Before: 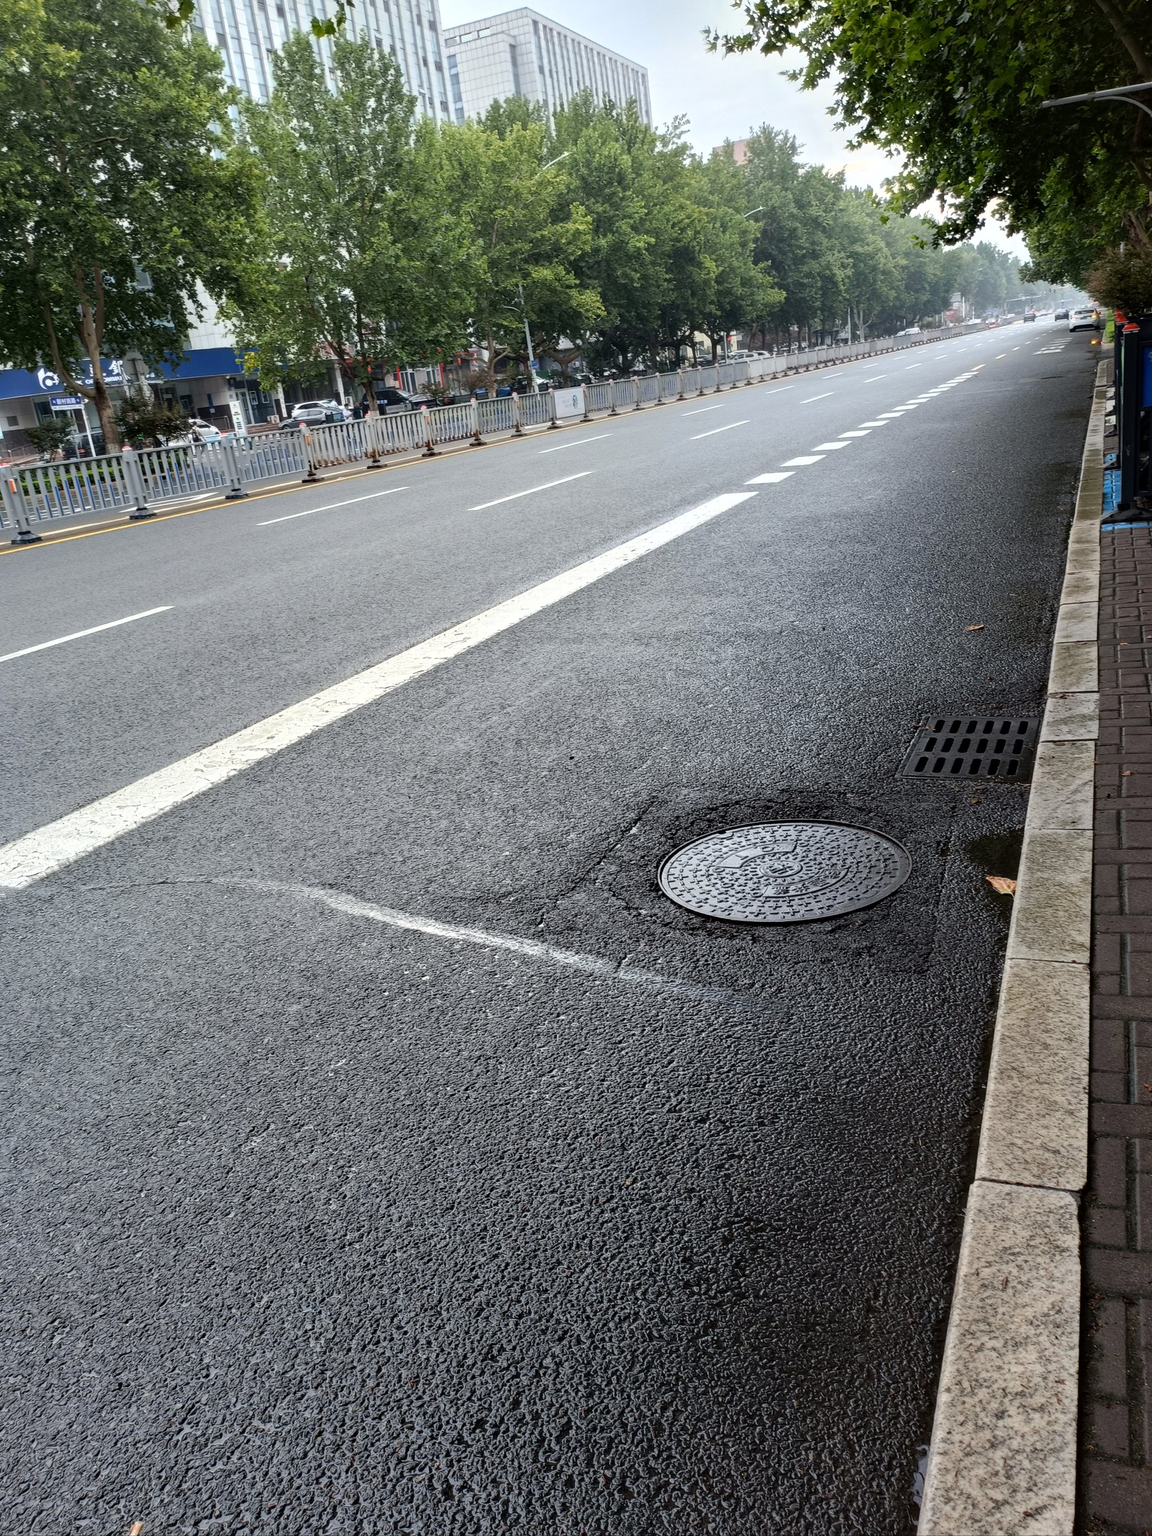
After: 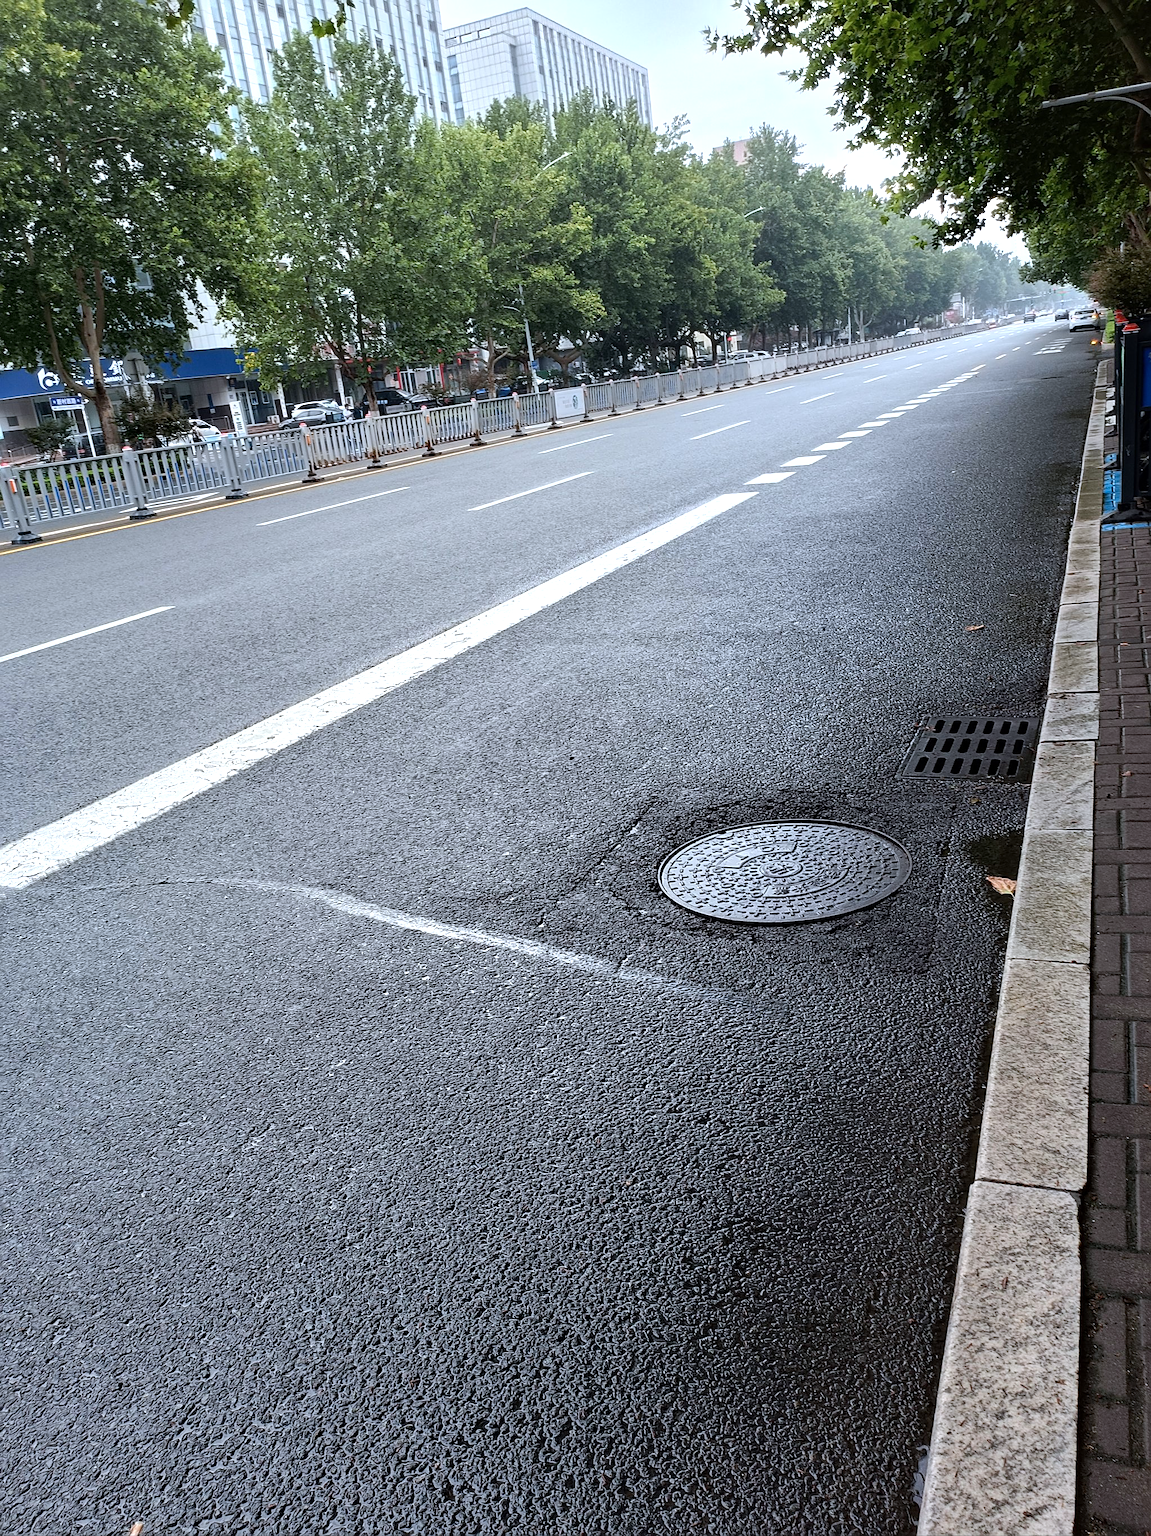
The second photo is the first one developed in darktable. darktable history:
color correction: highlights a* -0.748, highlights b* -9.57
sharpen: on, module defaults
exposure: exposure 0.201 EV, compensate exposure bias true, compensate highlight preservation false
